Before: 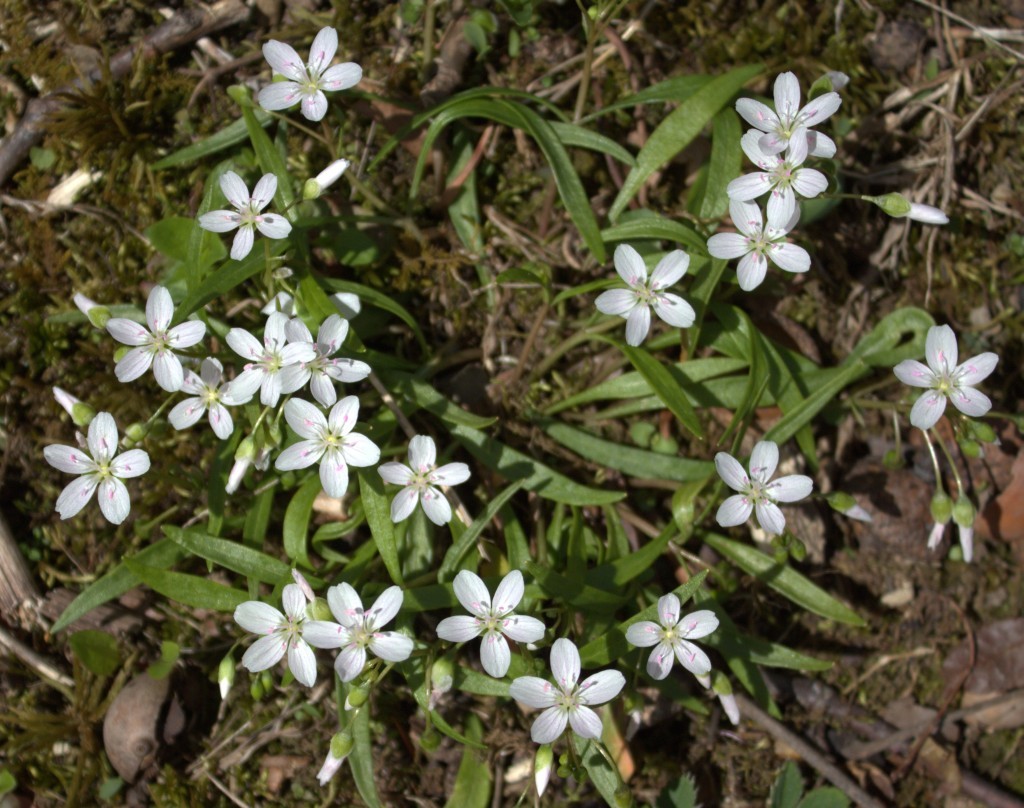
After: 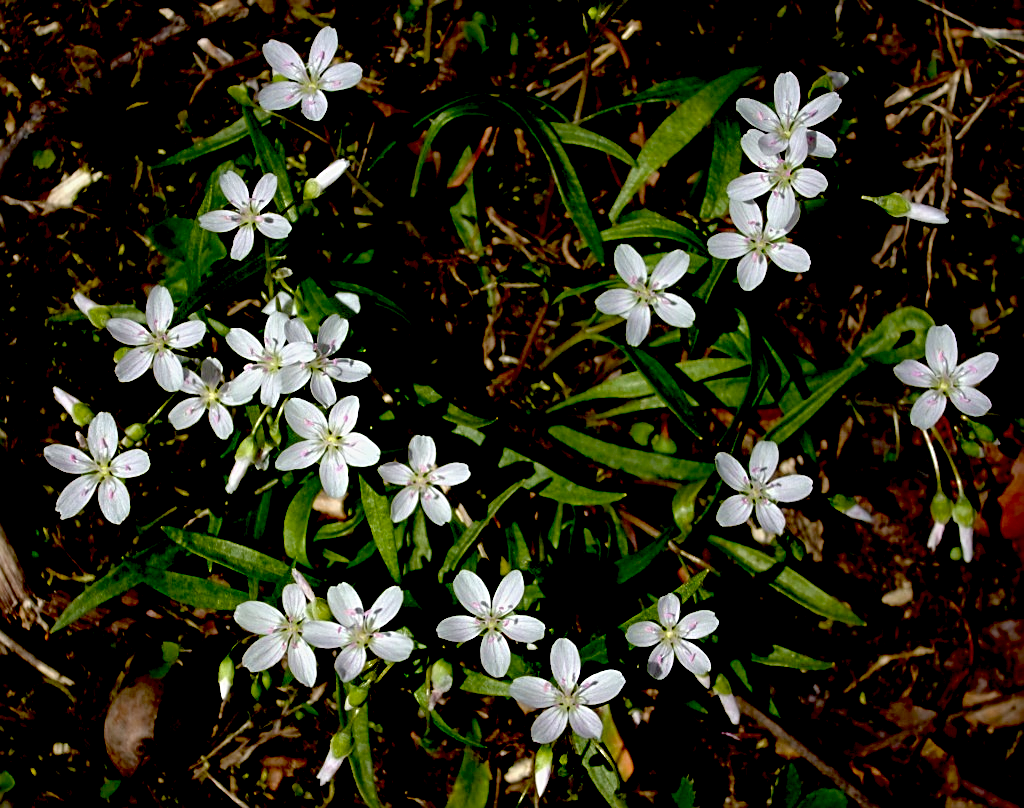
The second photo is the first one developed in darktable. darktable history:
exposure: black level correction 0.1, exposure -0.092 EV, compensate highlight preservation false
sharpen: on, module defaults
